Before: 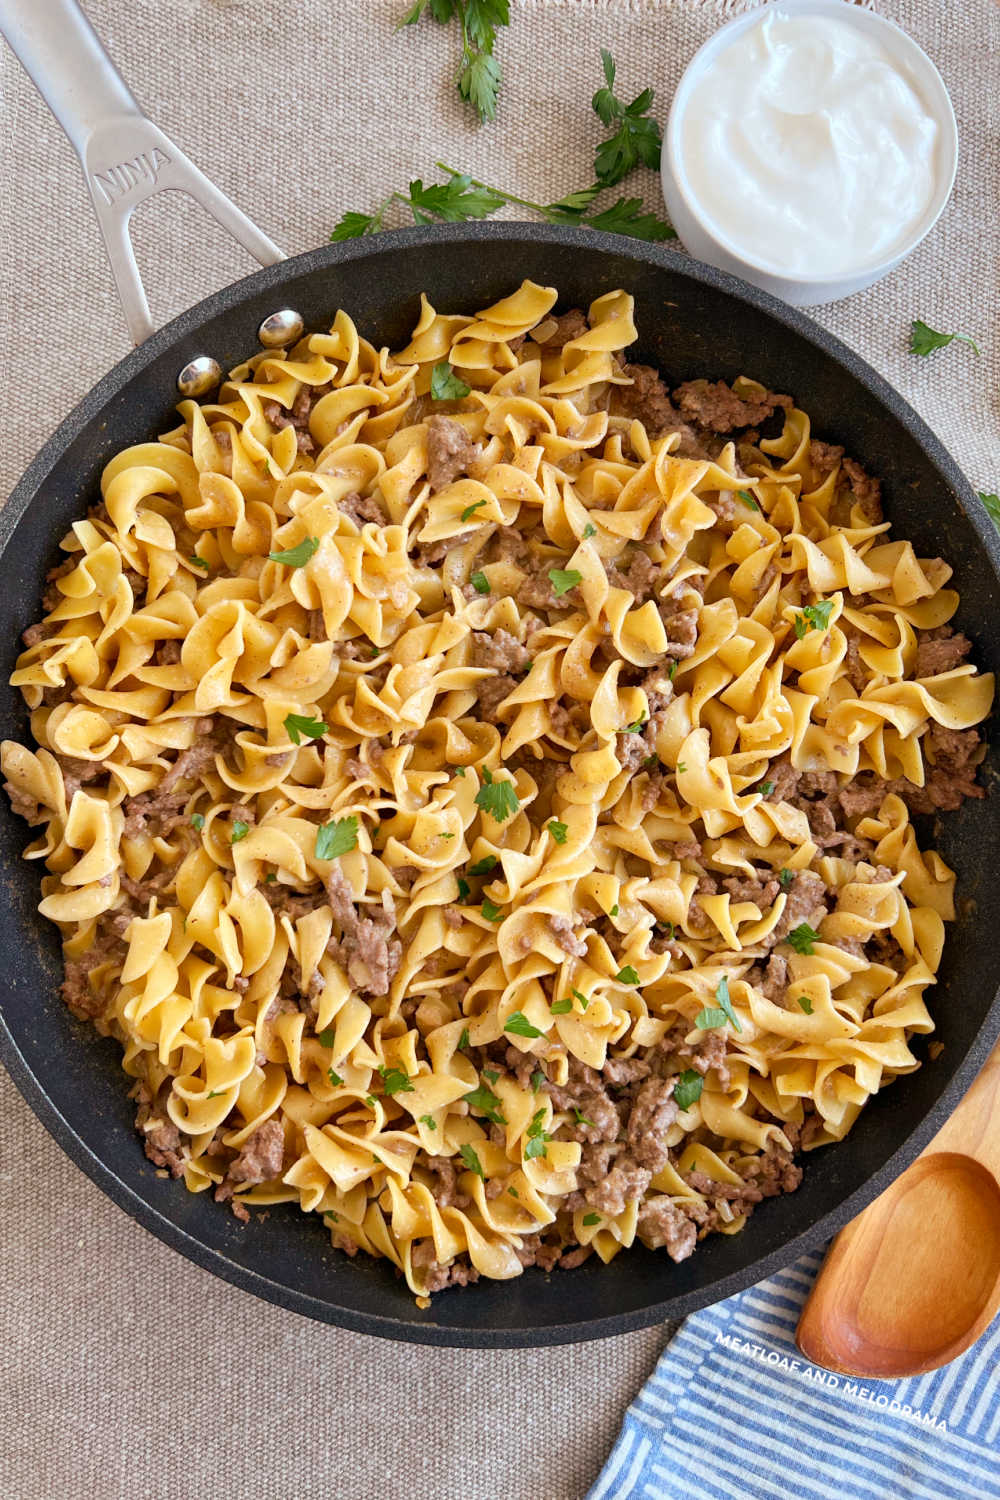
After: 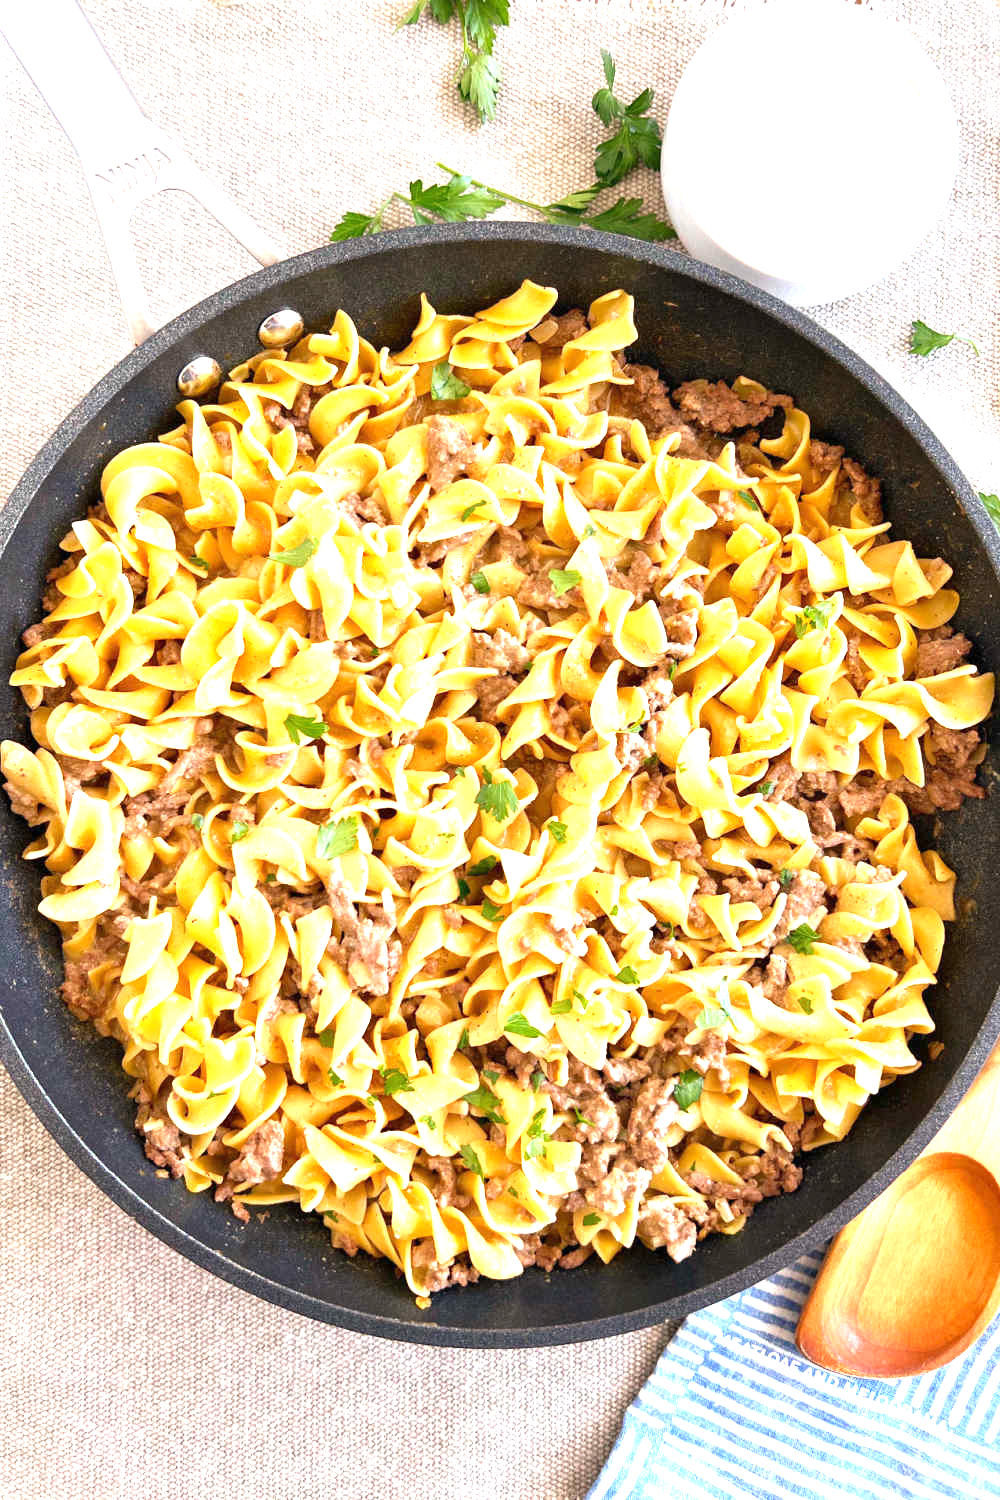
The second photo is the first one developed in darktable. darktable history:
exposure: black level correction 0, exposure 1.44 EV, compensate exposure bias true, compensate highlight preservation false
